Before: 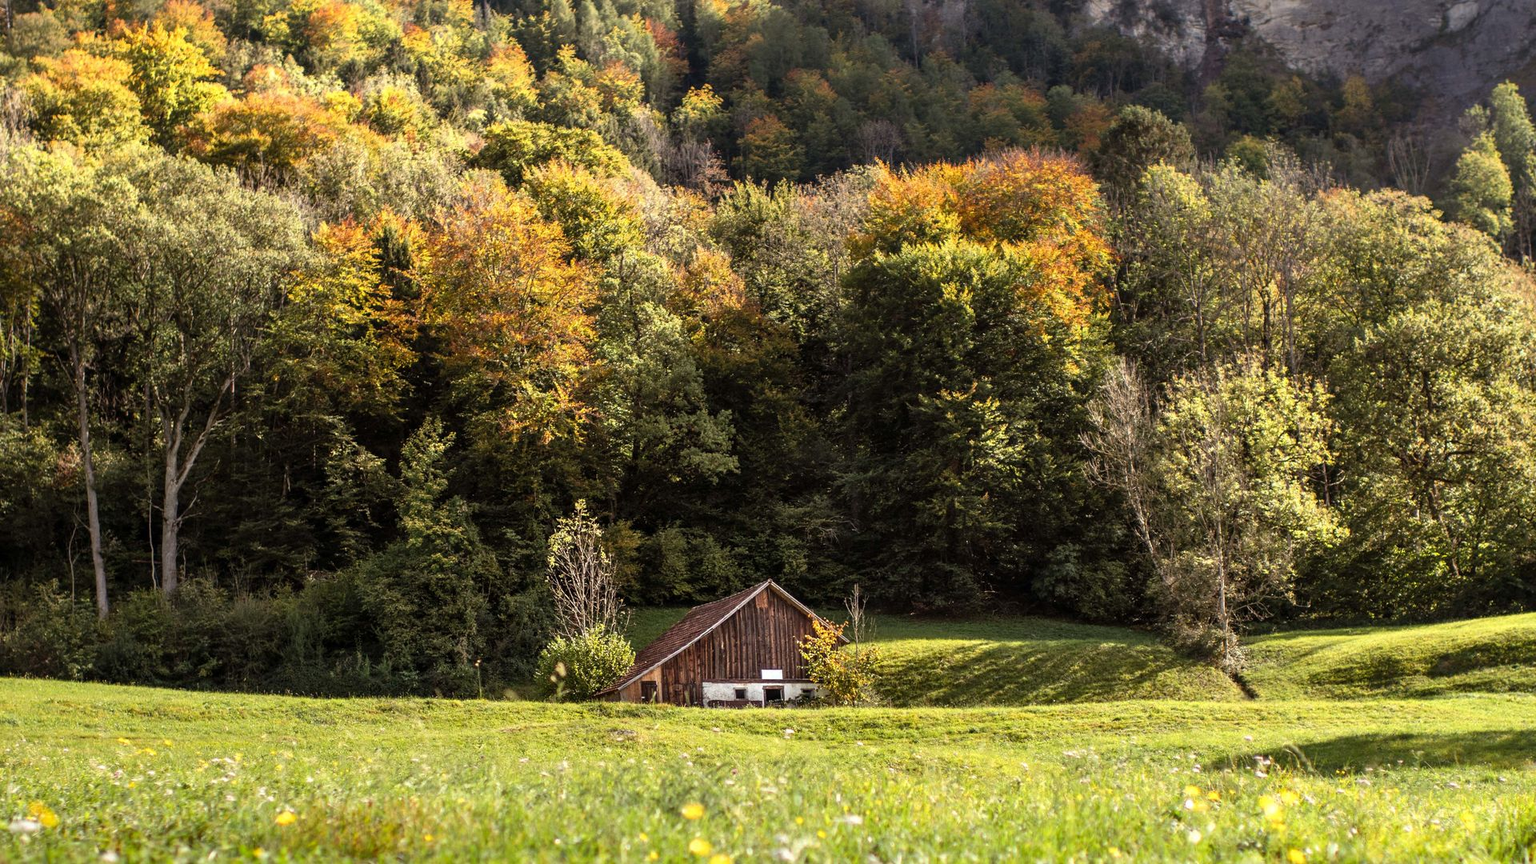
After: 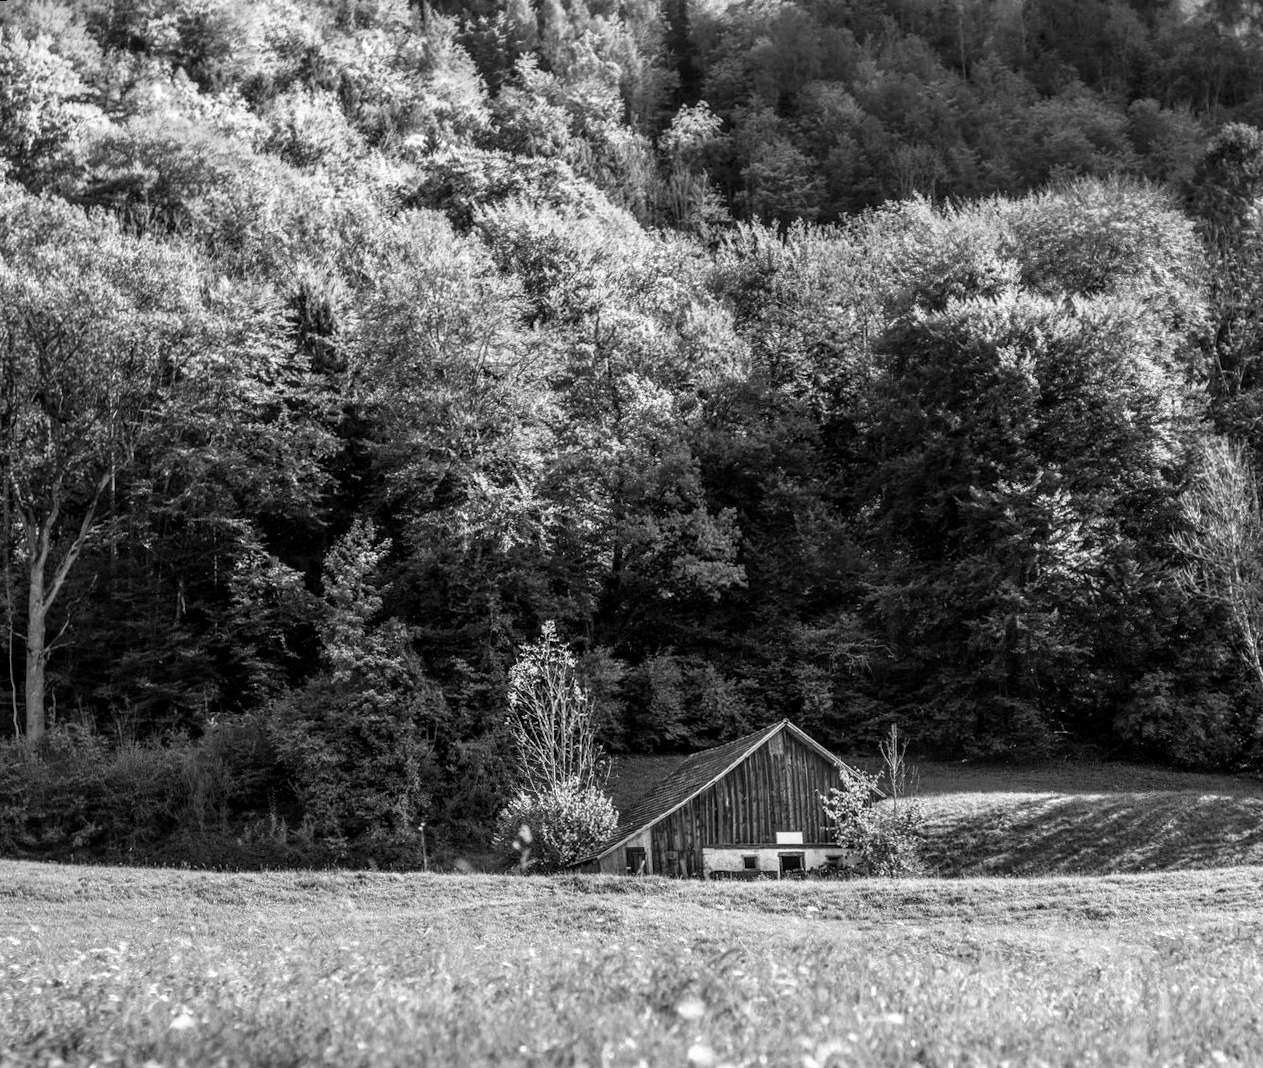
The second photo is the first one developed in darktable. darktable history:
local contrast: on, module defaults
crop and rotate: left 8.786%, right 24.548%
rotate and perspective: rotation -0.45°, automatic cropping original format, crop left 0.008, crop right 0.992, crop top 0.012, crop bottom 0.988
monochrome: a 32, b 64, size 2.3
